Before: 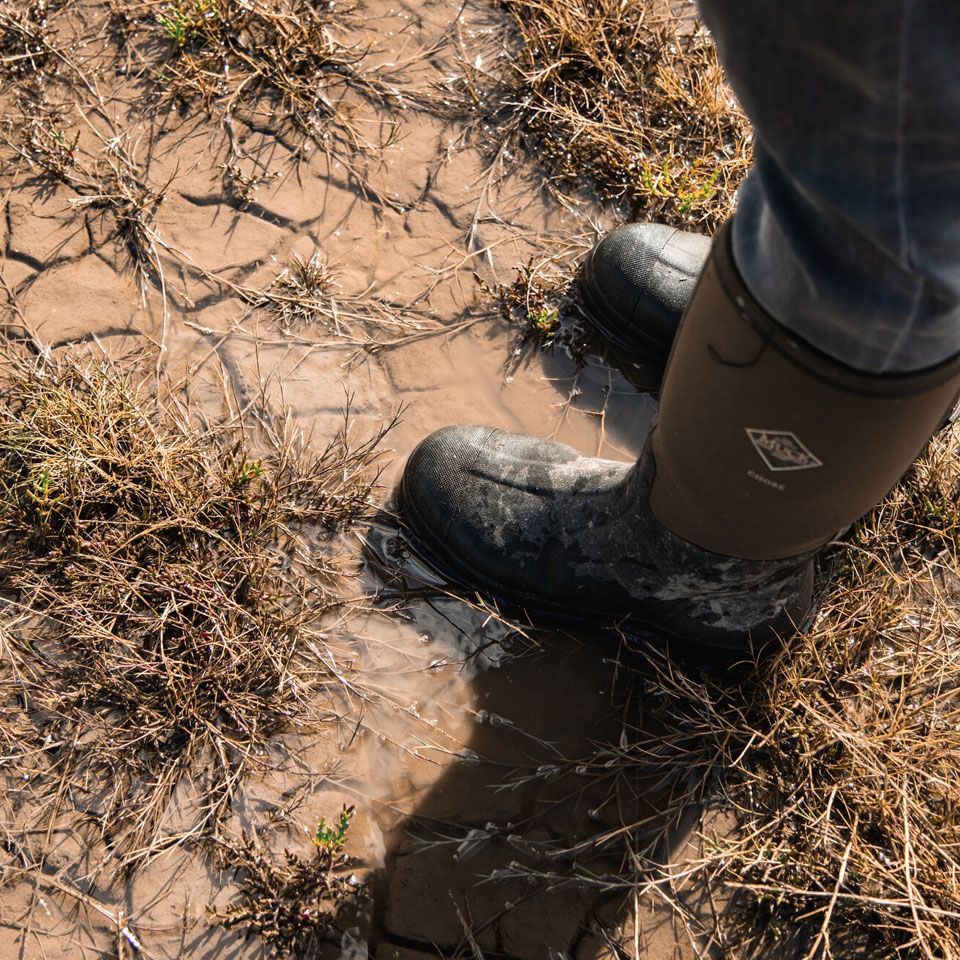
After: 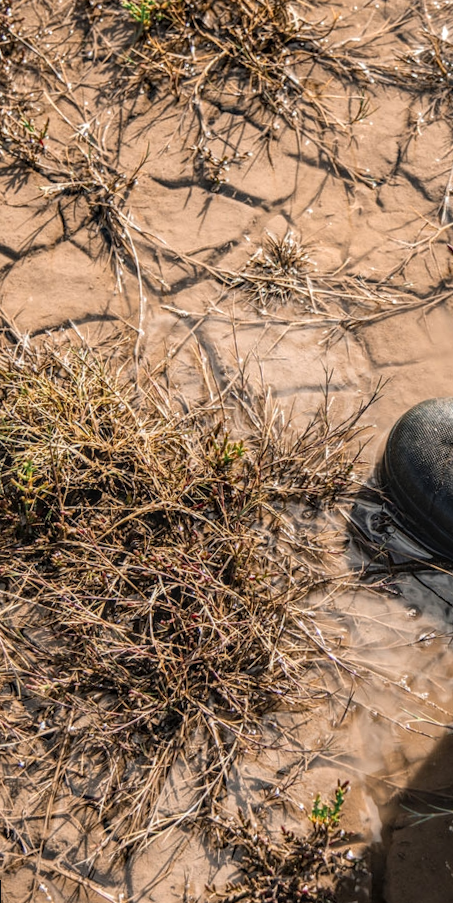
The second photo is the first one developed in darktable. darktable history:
local contrast: highlights 0%, shadows 0%, detail 133%
rotate and perspective: rotation -2.12°, lens shift (vertical) 0.009, lens shift (horizontal) -0.008, automatic cropping original format, crop left 0.036, crop right 0.964, crop top 0.05, crop bottom 0.959
crop and rotate: left 0%, top 0%, right 50.845%
